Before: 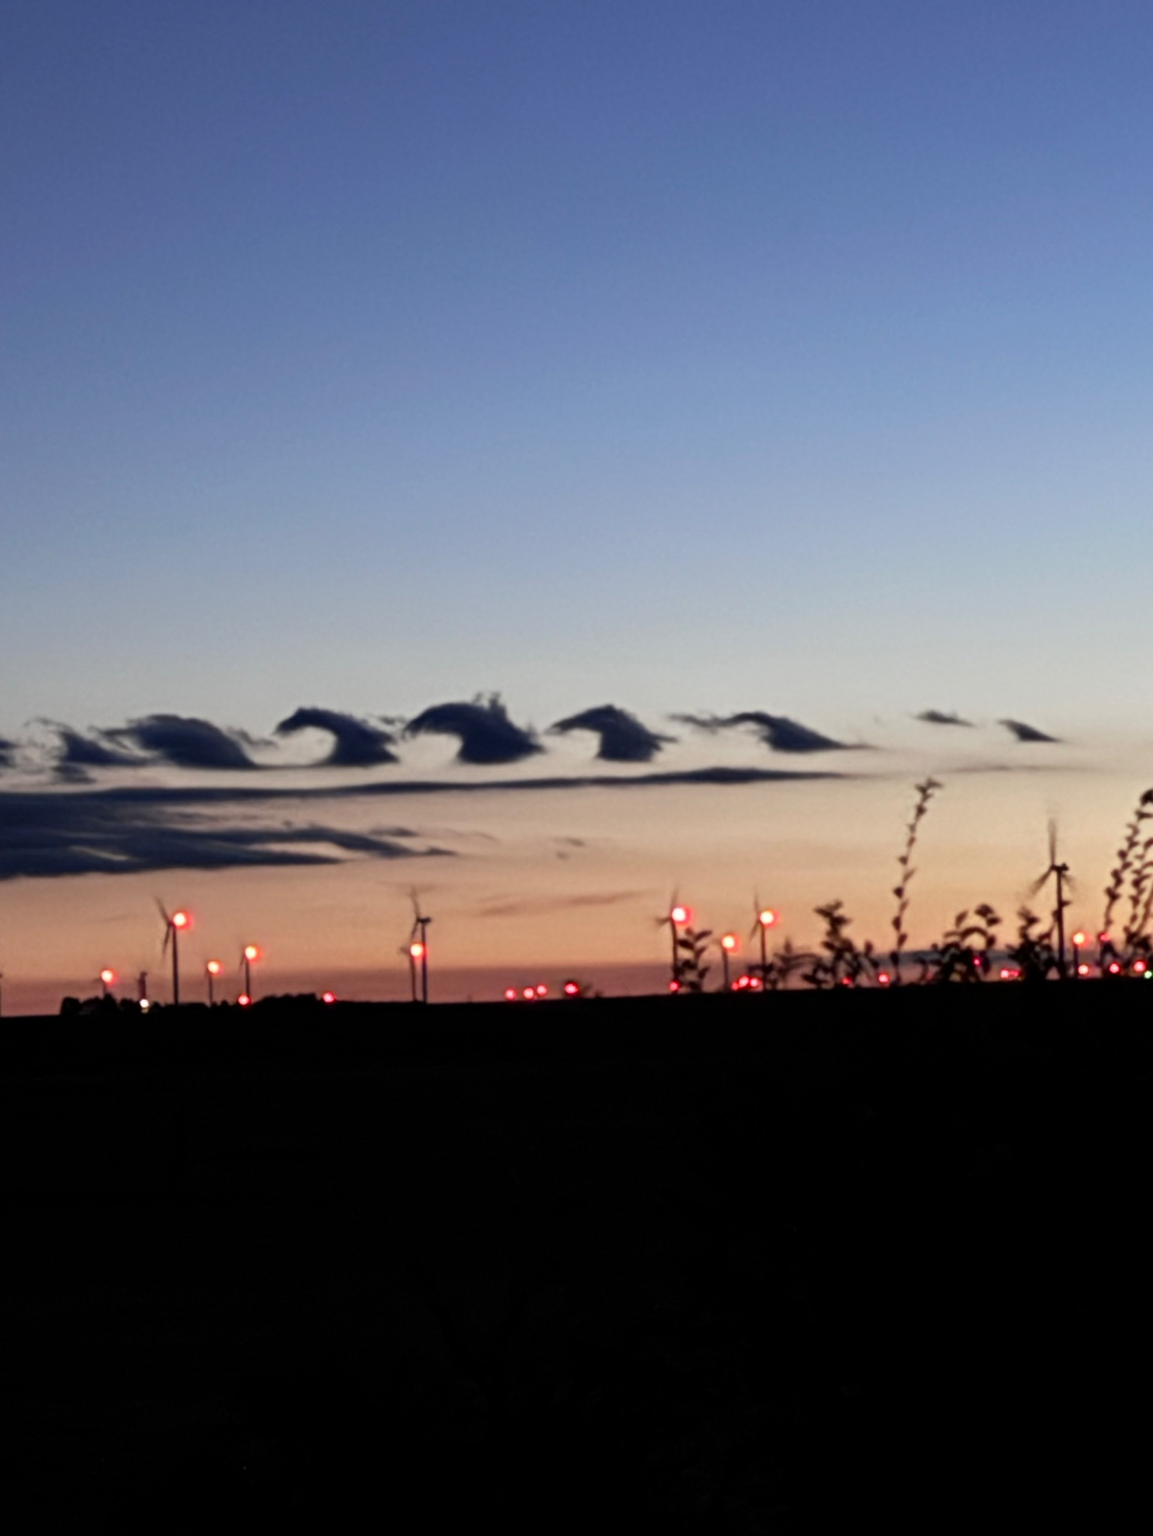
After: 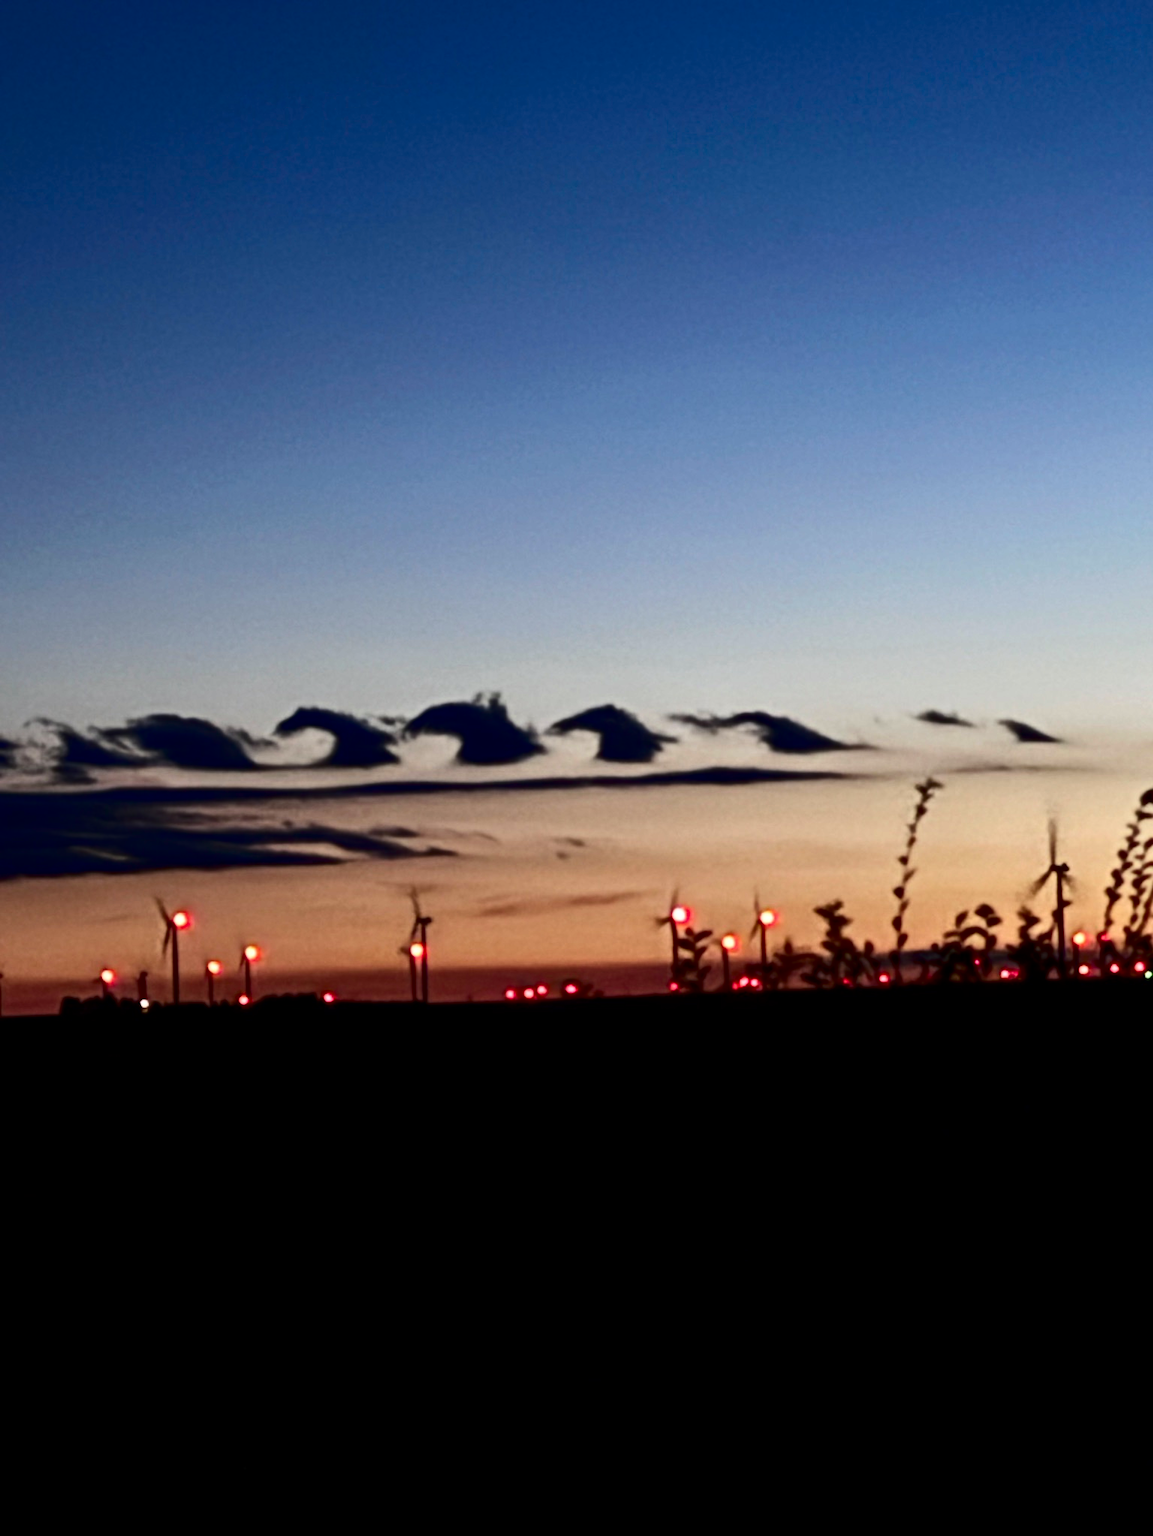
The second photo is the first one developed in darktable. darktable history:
haze removal: compatibility mode true, adaptive false
contrast brightness saturation: contrast 0.24, brightness -0.24, saturation 0.14
